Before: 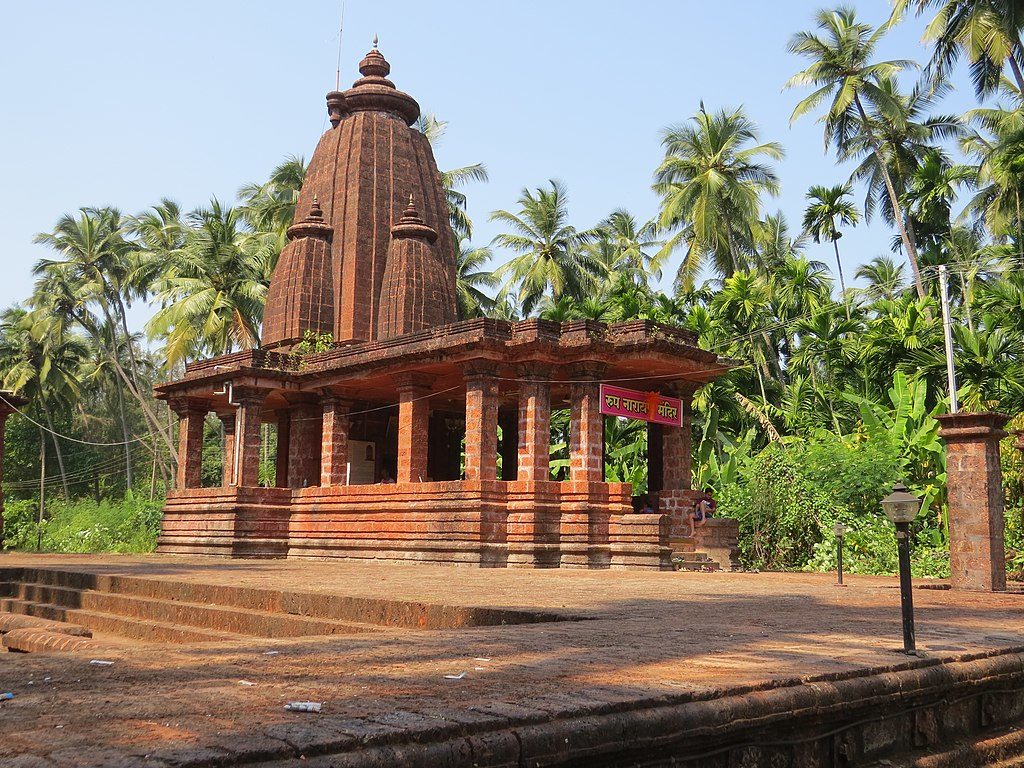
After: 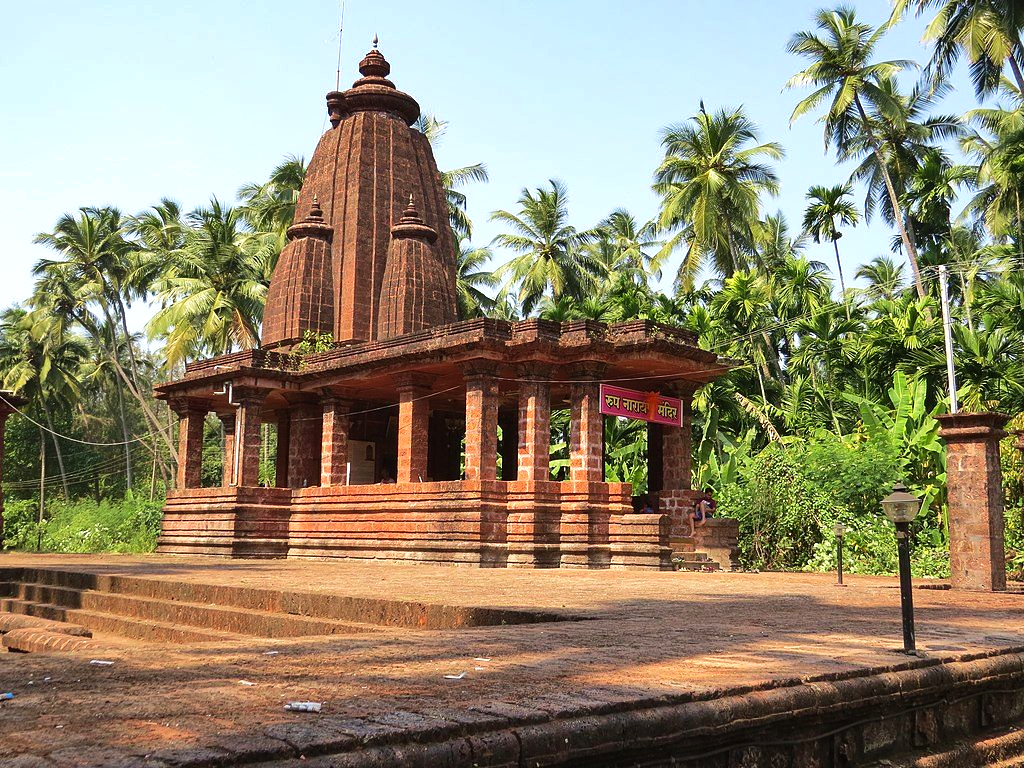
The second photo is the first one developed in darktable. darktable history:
shadows and highlights: soften with gaussian
velvia: on, module defaults
tone equalizer: -8 EV -0.417 EV, -7 EV -0.389 EV, -6 EV -0.333 EV, -5 EV -0.222 EV, -3 EV 0.222 EV, -2 EV 0.333 EV, -1 EV 0.389 EV, +0 EV 0.417 EV, edges refinement/feathering 500, mask exposure compensation -1.57 EV, preserve details no
